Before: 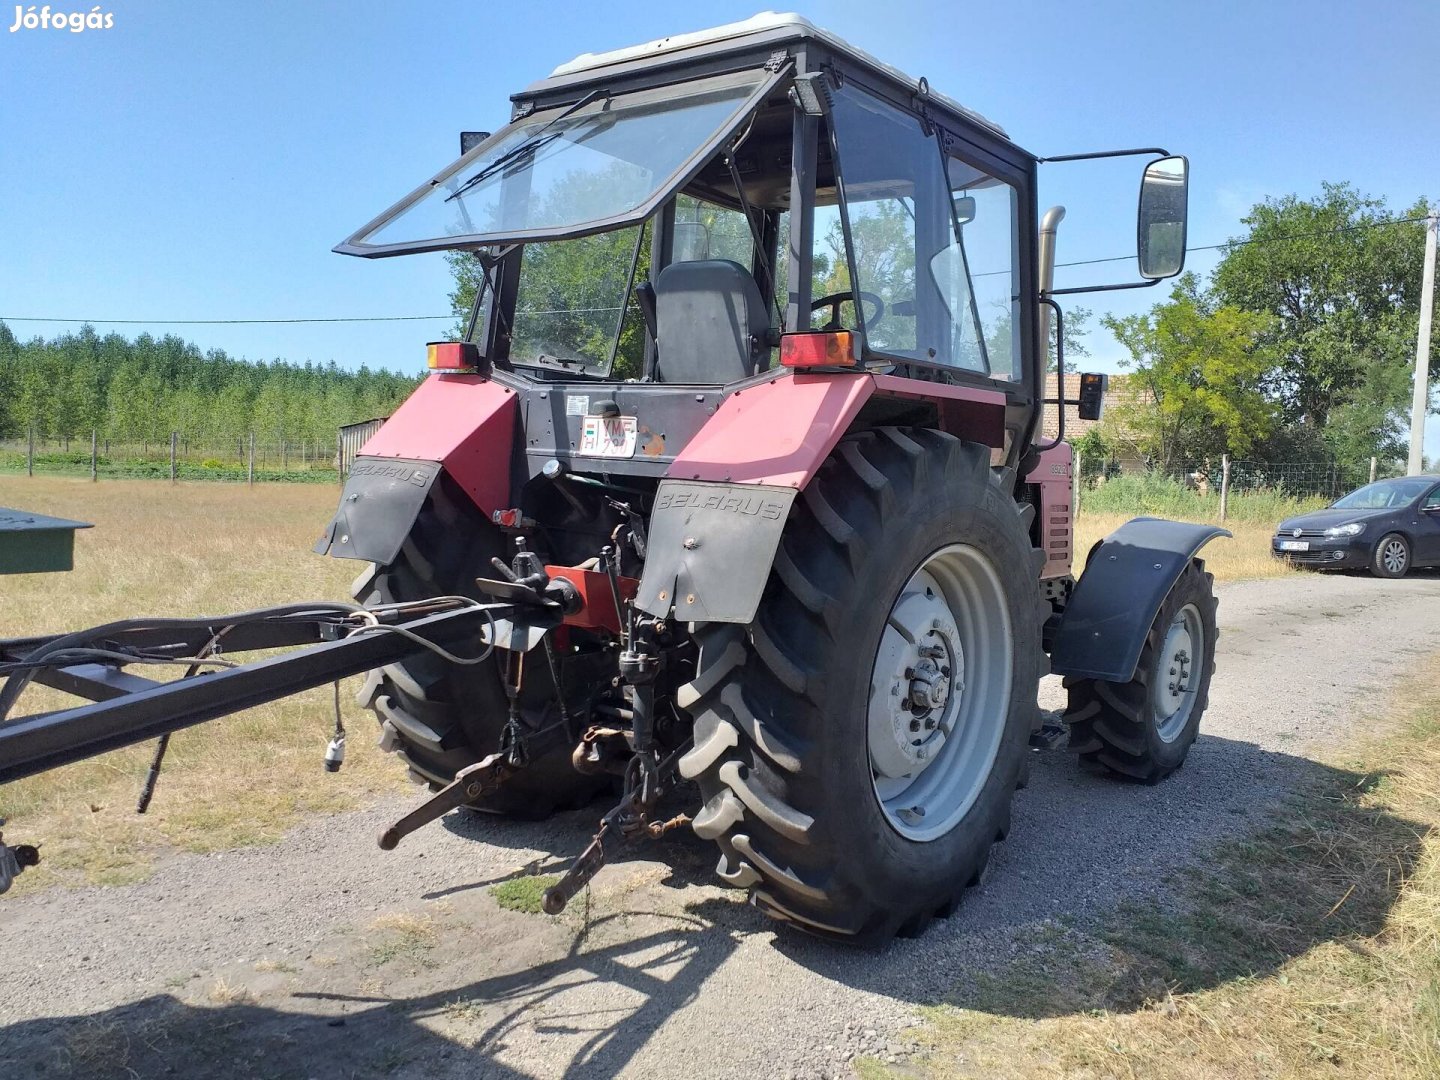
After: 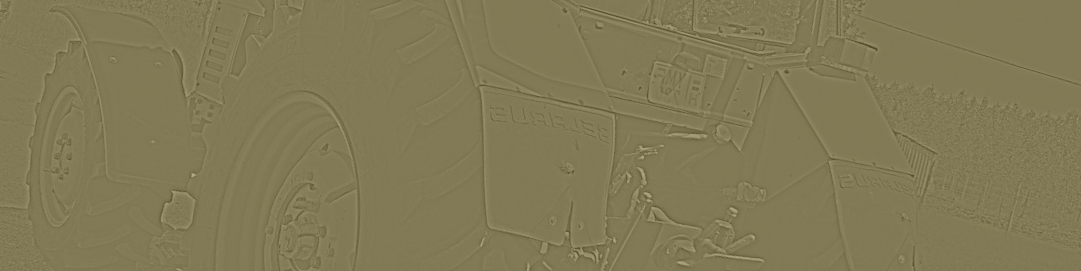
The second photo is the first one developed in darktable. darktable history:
crop and rotate: angle 16.12°, top 30.835%, bottom 35.653%
velvia: strength 39.63%
highpass: sharpness 5.84%, contrast boost 8.44%
color correction: highlights a* -1.43, highlights b* 10.12, shadows a* 0.395, shadows b* 19.35
